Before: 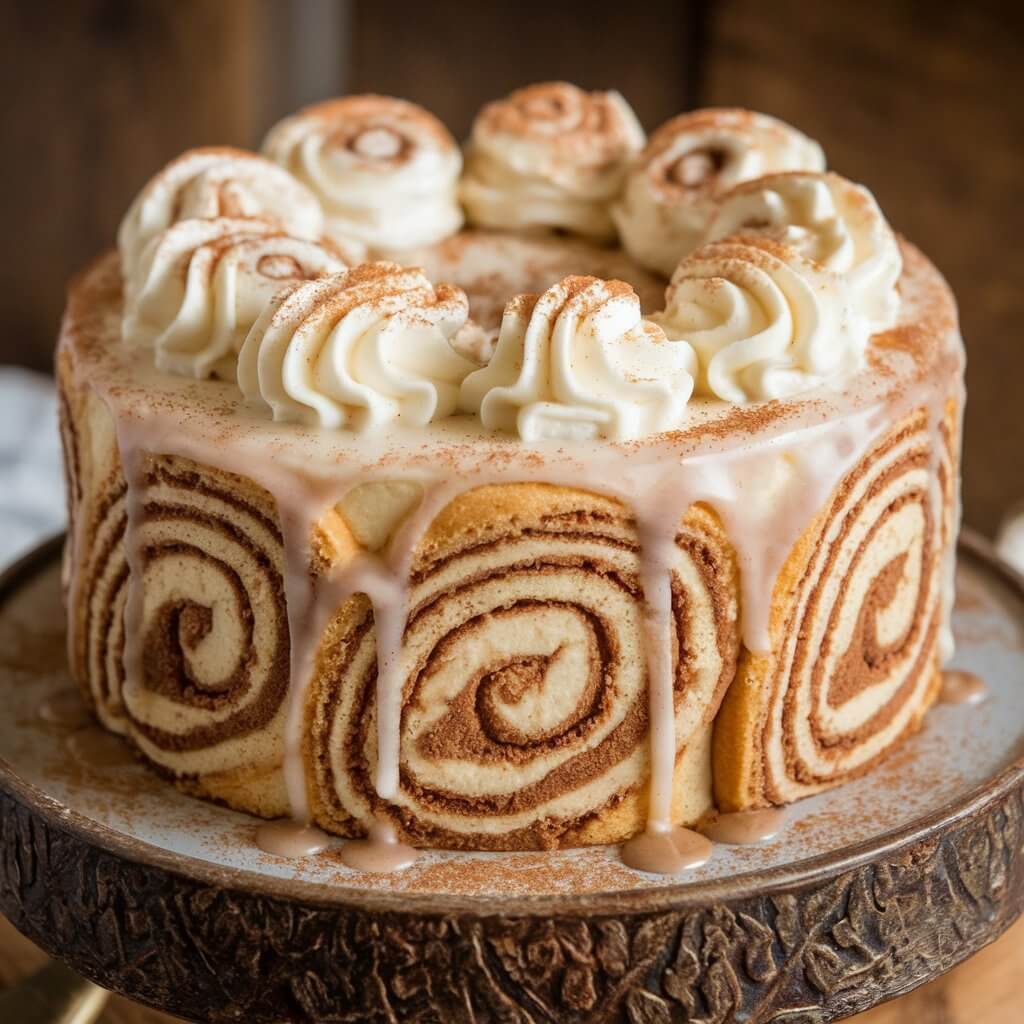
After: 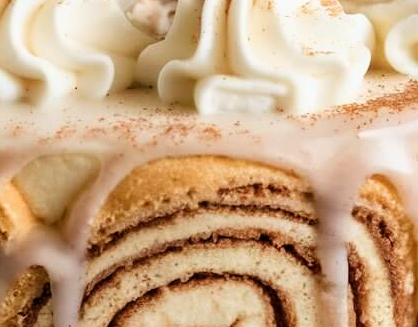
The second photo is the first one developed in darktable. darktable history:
crop: left 31.611%, top 32.006%, right 27.515%, bottom 35.965%
filmic rgb: black relative exposure -6.24 EV, white relative exposure 2.8 EV, target black luminance 0%, hardness 4.6, latitude 67.9%, contrast 1.289, shadows ↔ highlights balance -3.23%, color science v6 (2022)
